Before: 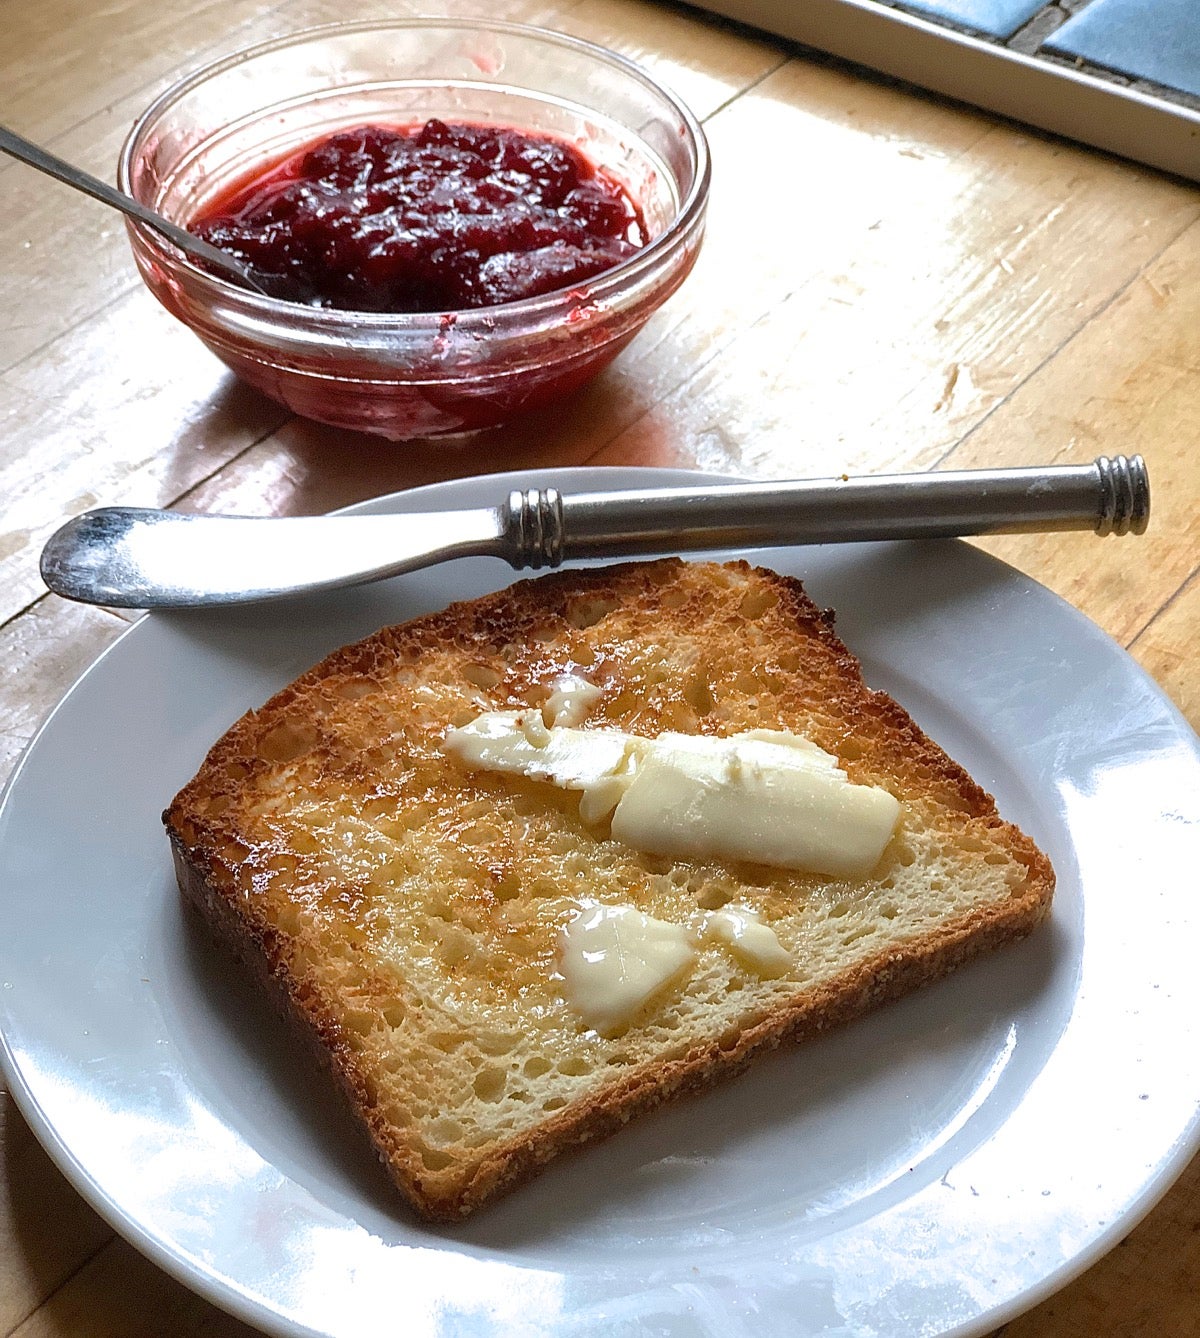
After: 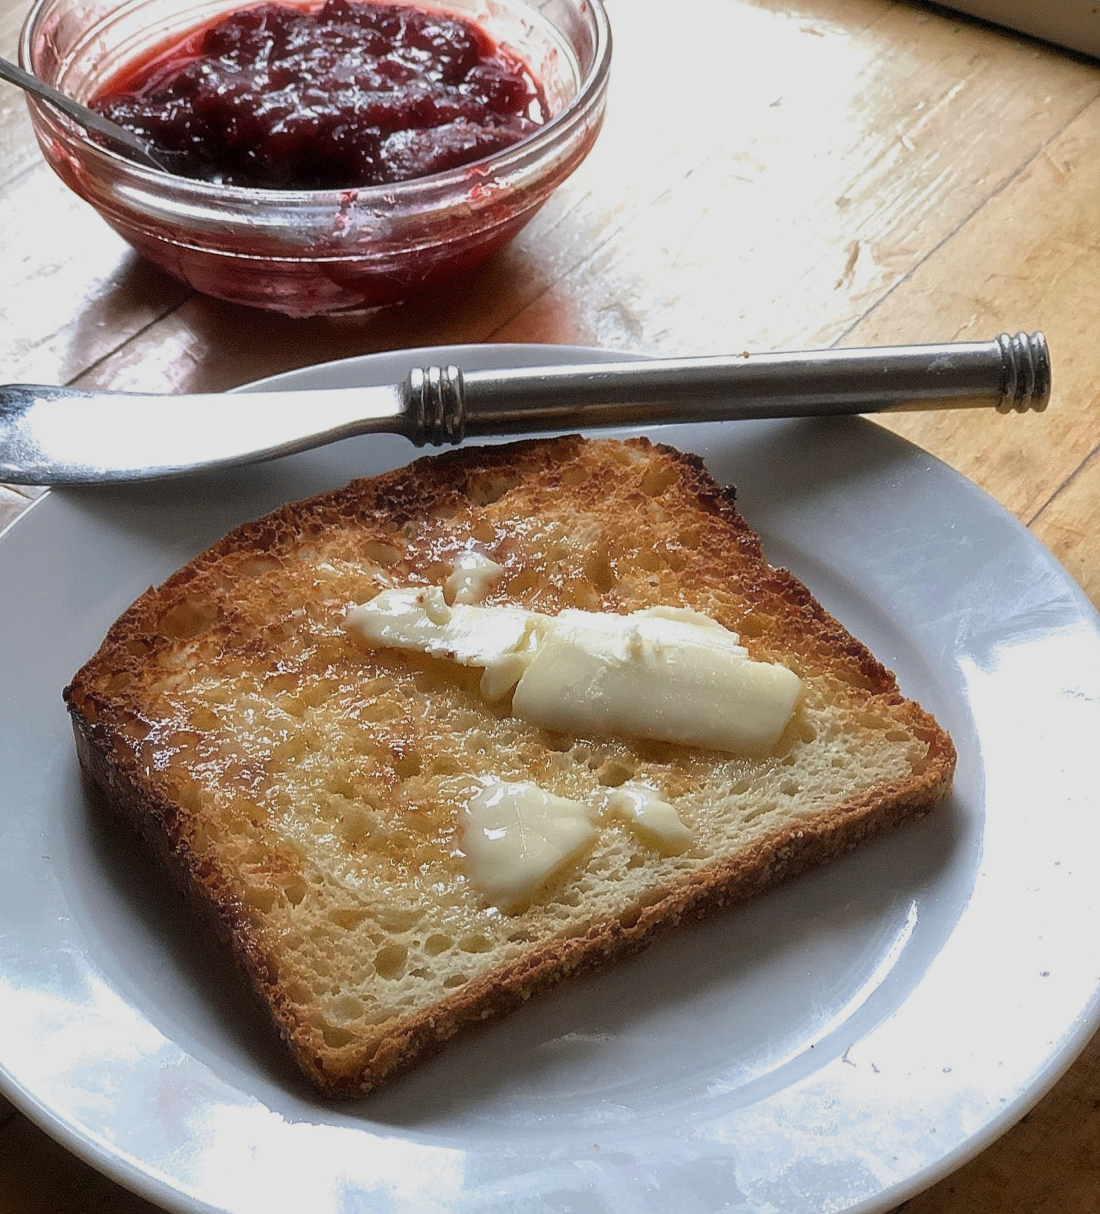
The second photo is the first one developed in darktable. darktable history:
tone equalizer: on, module defaults
exposure: exposure -0.293 EV, compensate highlight preservation false
haze removal: strength -0.1, adaptive false
filmic rgb: black relative exposure -9.5 EV, white relative exposure 3.02 EV, hardness 6.12
crop and rotate: left 8.262%, top 9.226%
